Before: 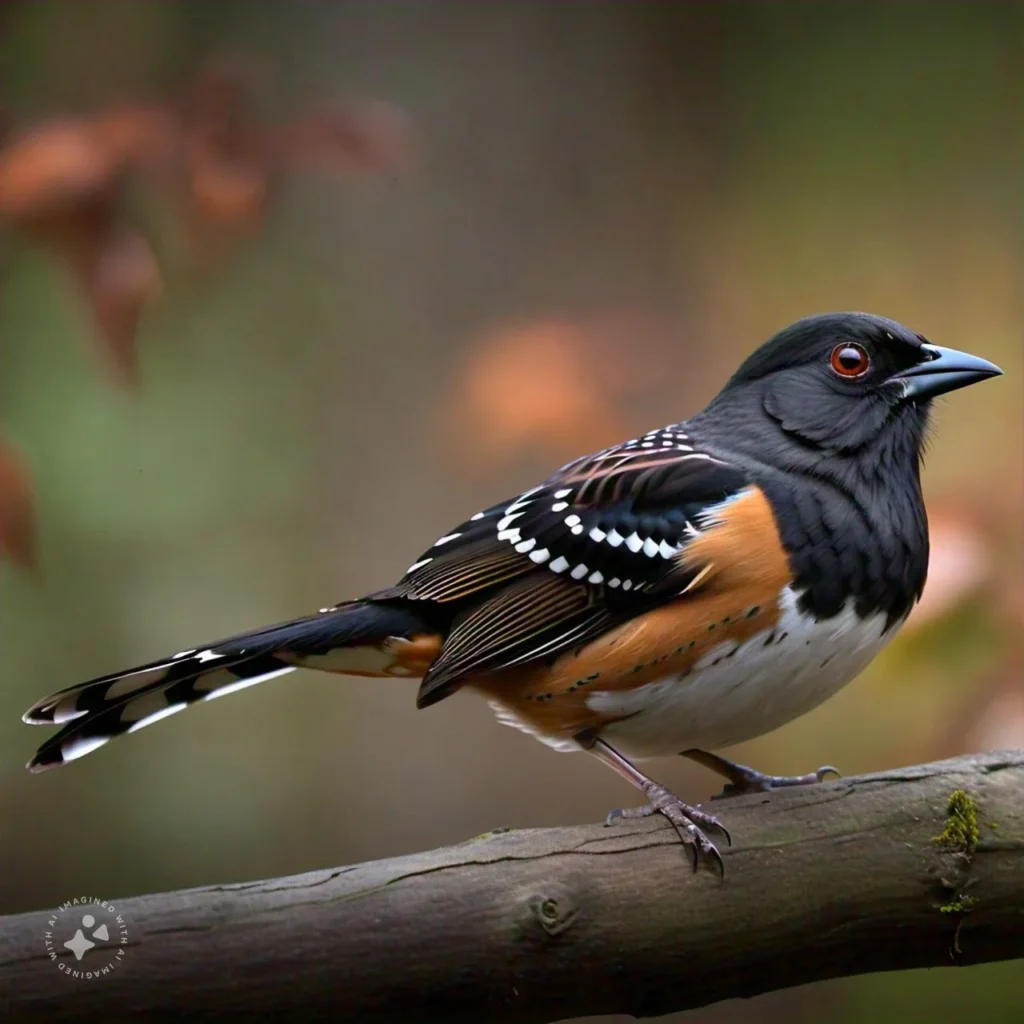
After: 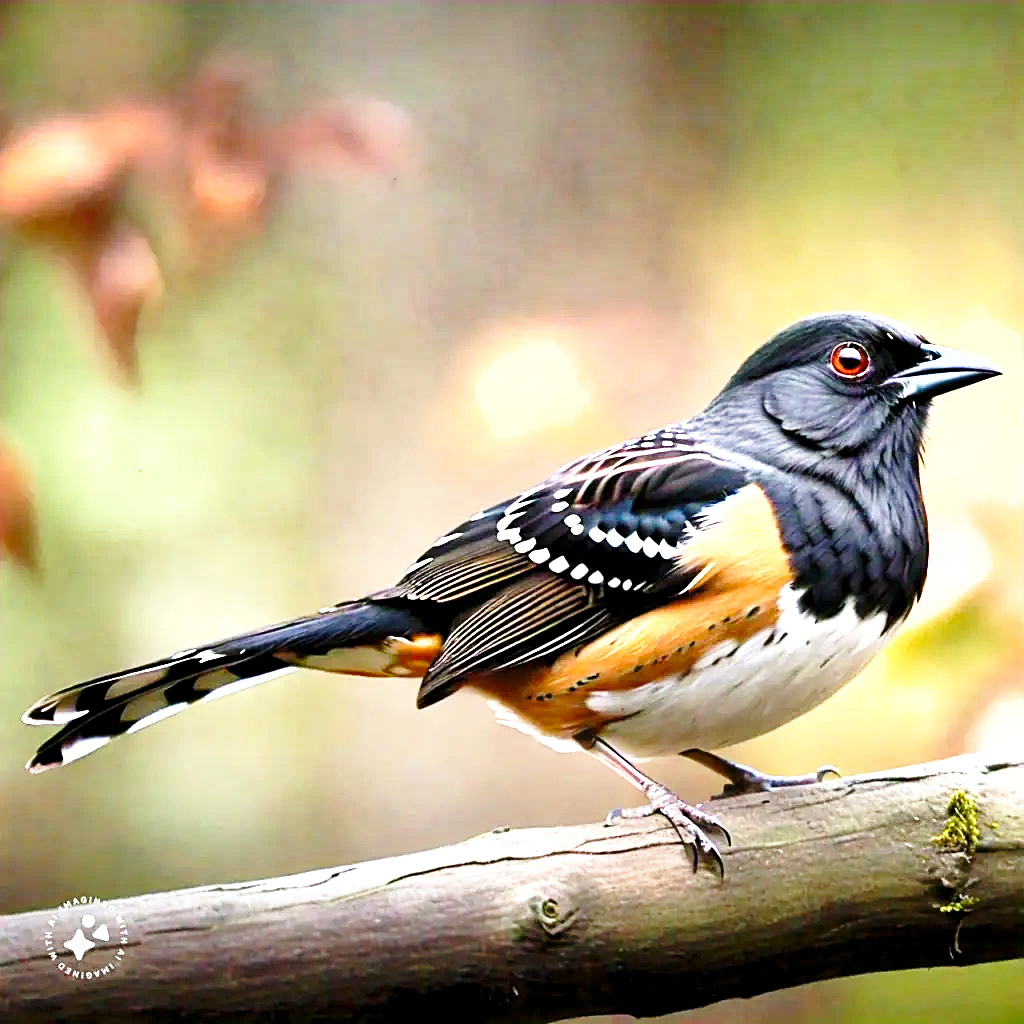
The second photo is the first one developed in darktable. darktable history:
sharpen: on, module defaults
base curve: curves: ch0 [(0, 0) (0.028, 0.03) (0.121, 0.232) (0.46, 0.748) (0.859, 0.968) (1, 1)], preserve colors none
shadows and highlights: low approximation 0.01, soften with gaussian
exposure: black level correction 0.001, exposure 1.735 EV, compensate highlight preservation false
local contrast: mode bilateral grid, contrast 20, coarseness 50, detail 120%, midtone range 0.2
levels: levels [0.031, 0.5, 0.969]
